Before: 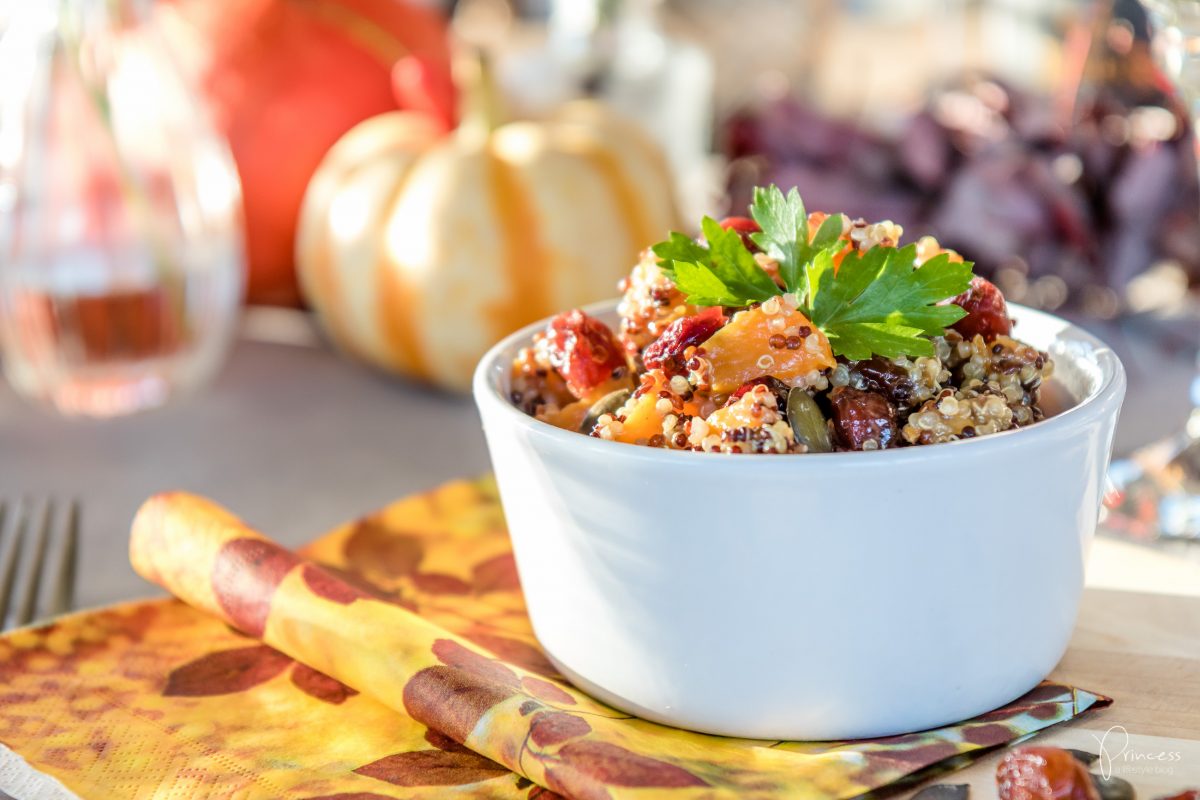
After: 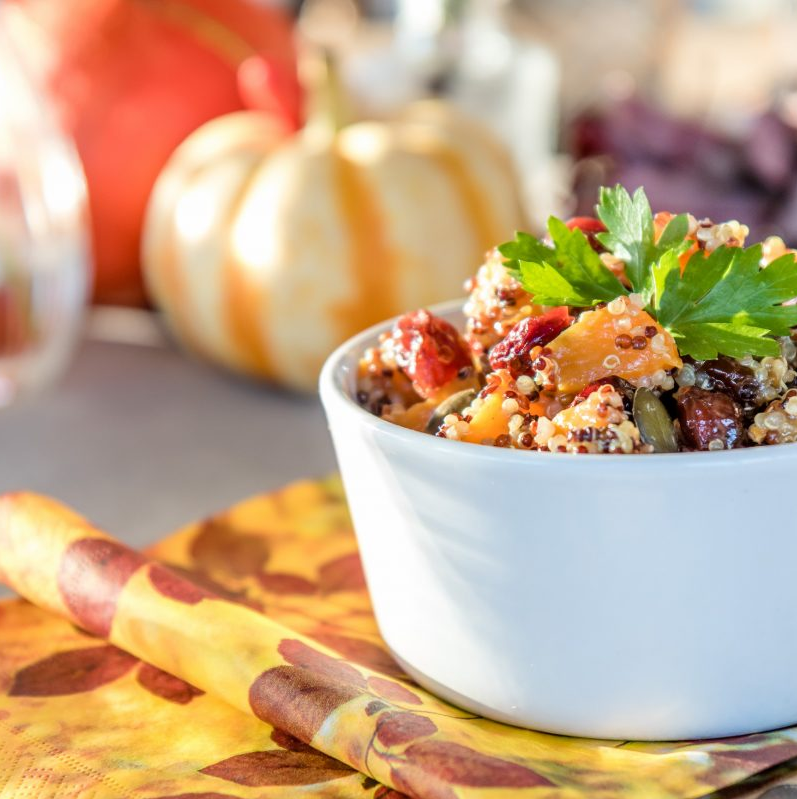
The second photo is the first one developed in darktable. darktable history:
crop and rotate: left 12.864%, right 20.667%
